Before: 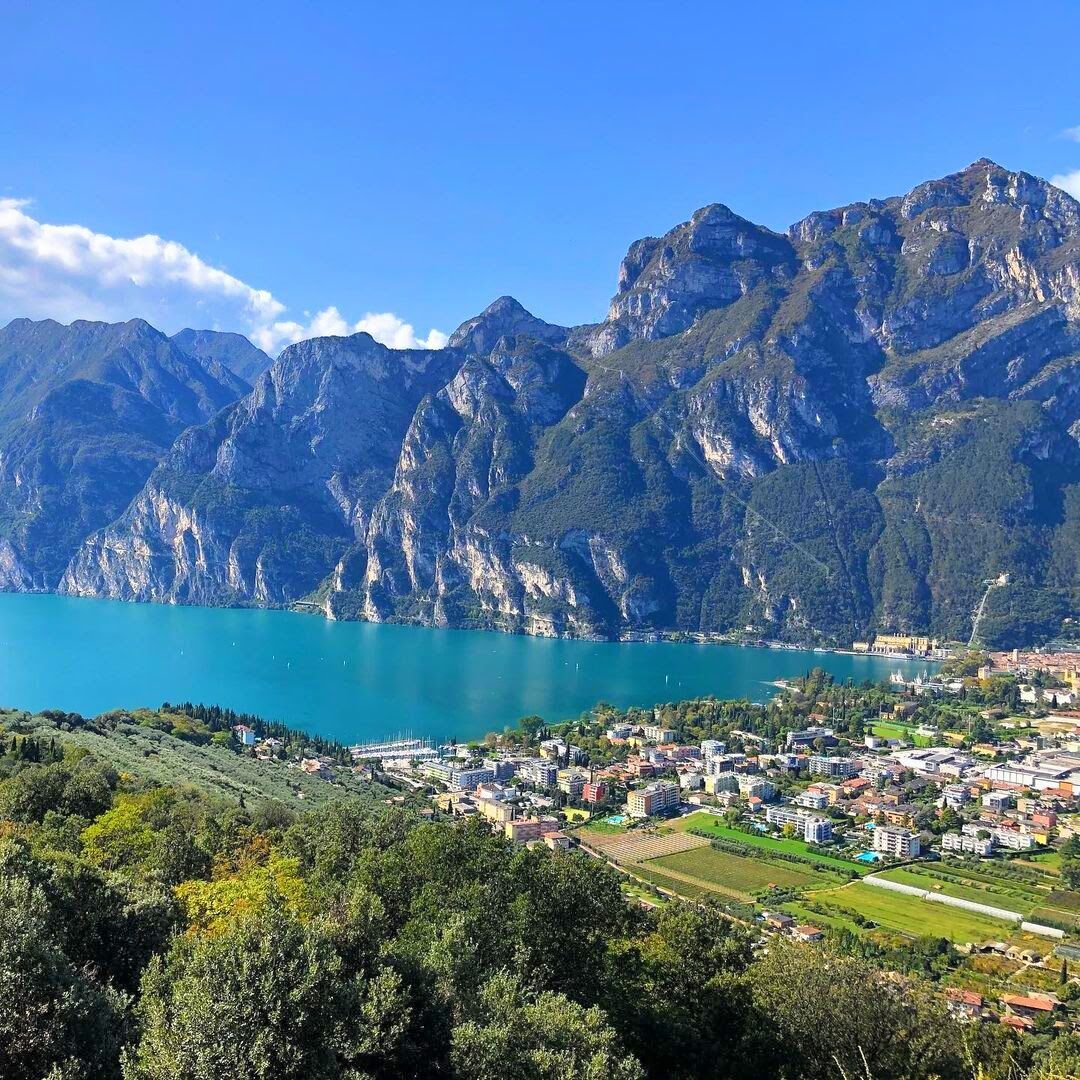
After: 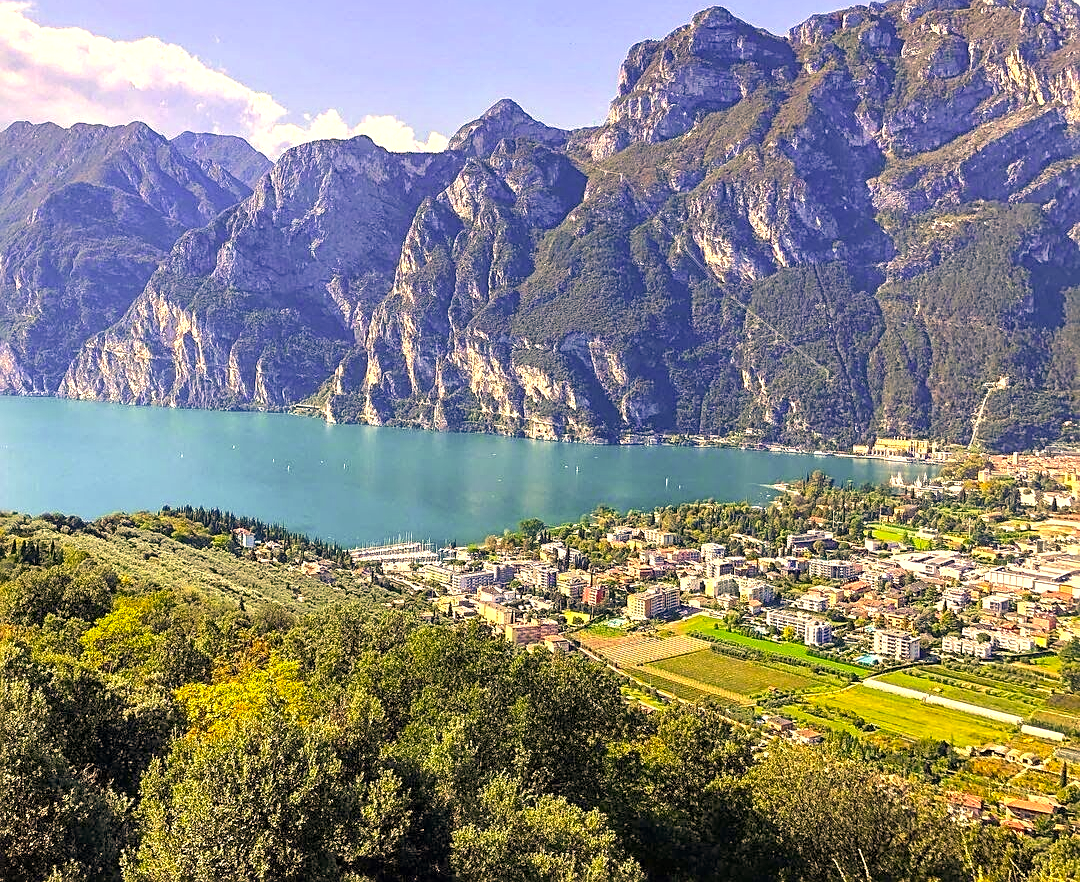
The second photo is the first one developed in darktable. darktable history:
exposure: exposure 0.608 EV, compensate highlight preservation false
local contrast: on, module defaults
sharpen: on, module defaults
color correction: highlights a* 14.95, highlights b* 31.71
crop and rotate: top 18.259%
